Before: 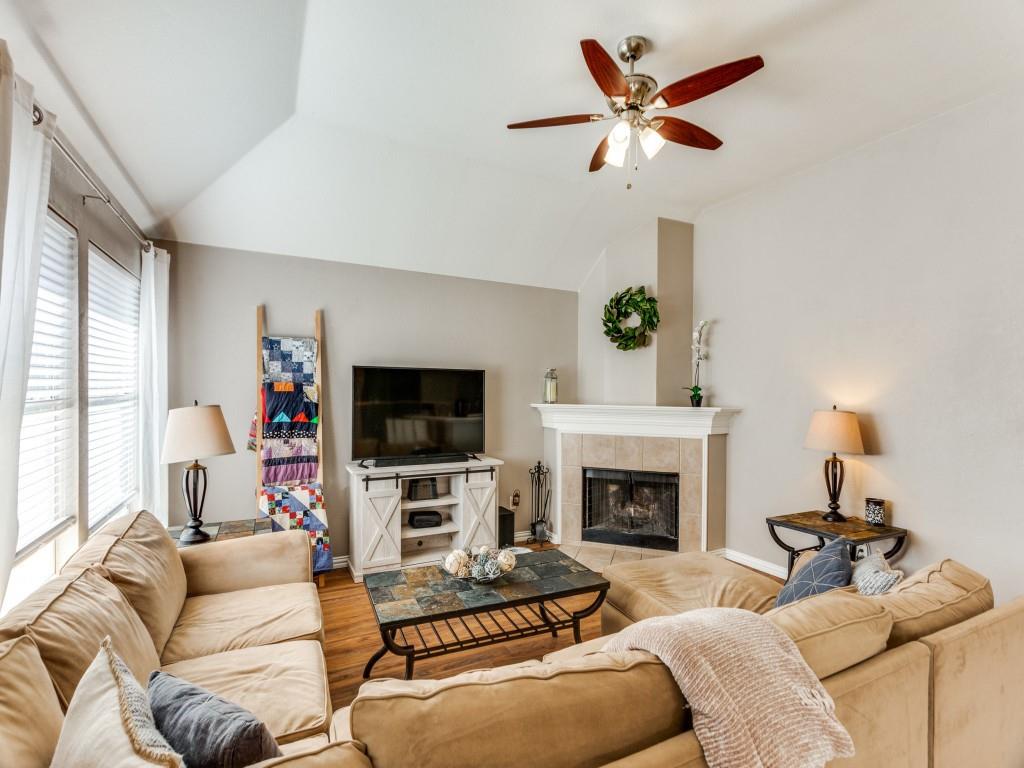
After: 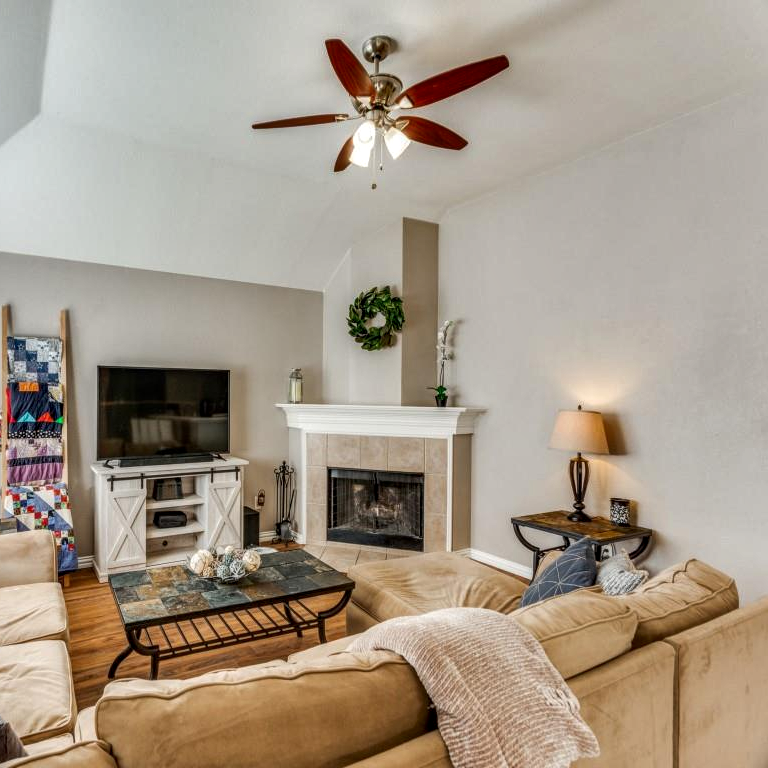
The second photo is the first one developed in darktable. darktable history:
local contrast: on, module defaults
crop and rotate: left 24.962%
shadows and highlights: soften with gaussian
